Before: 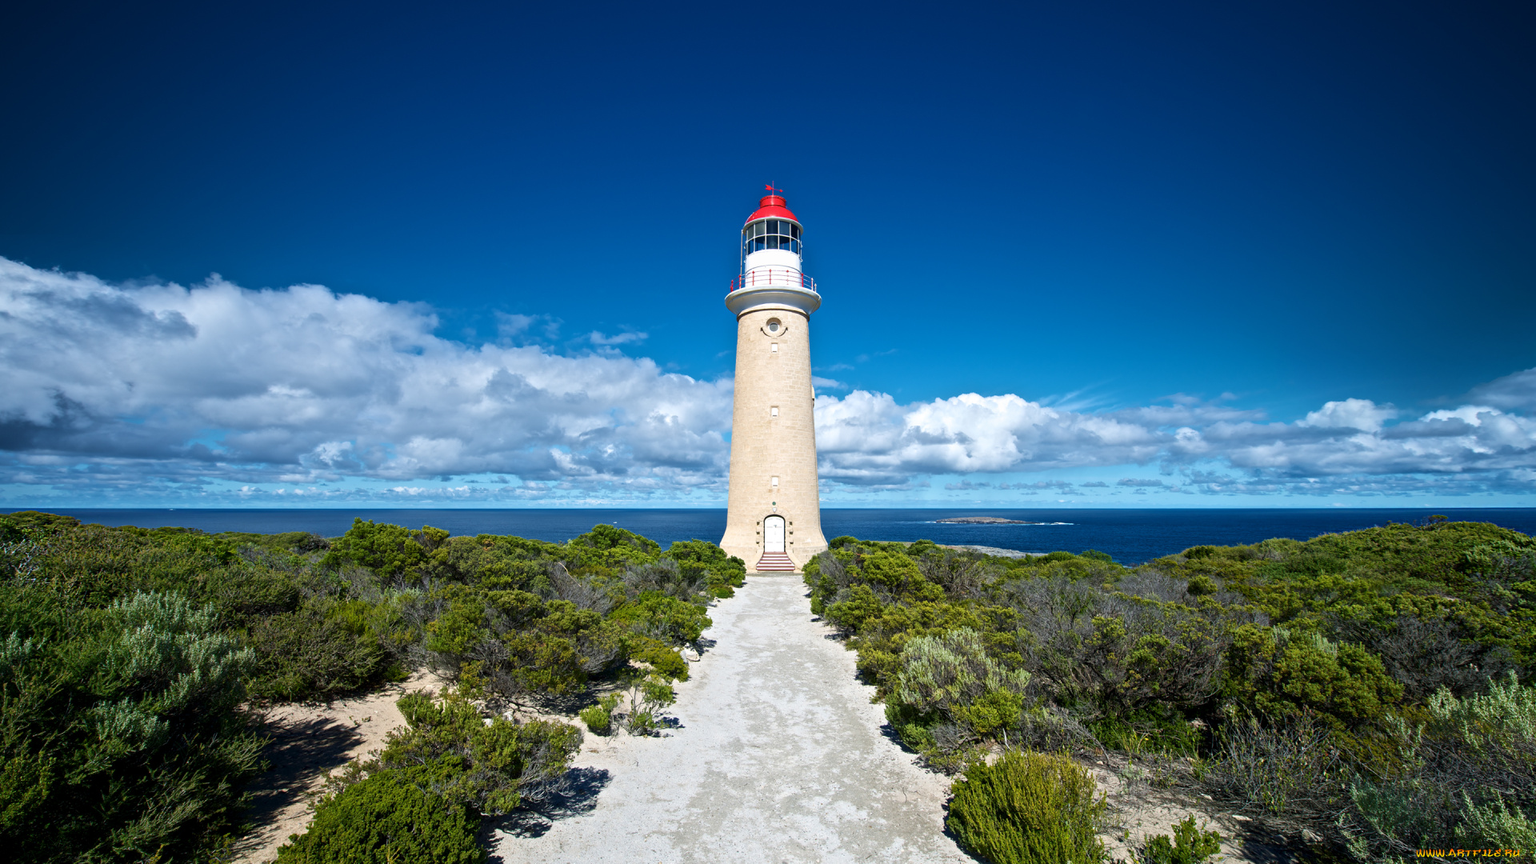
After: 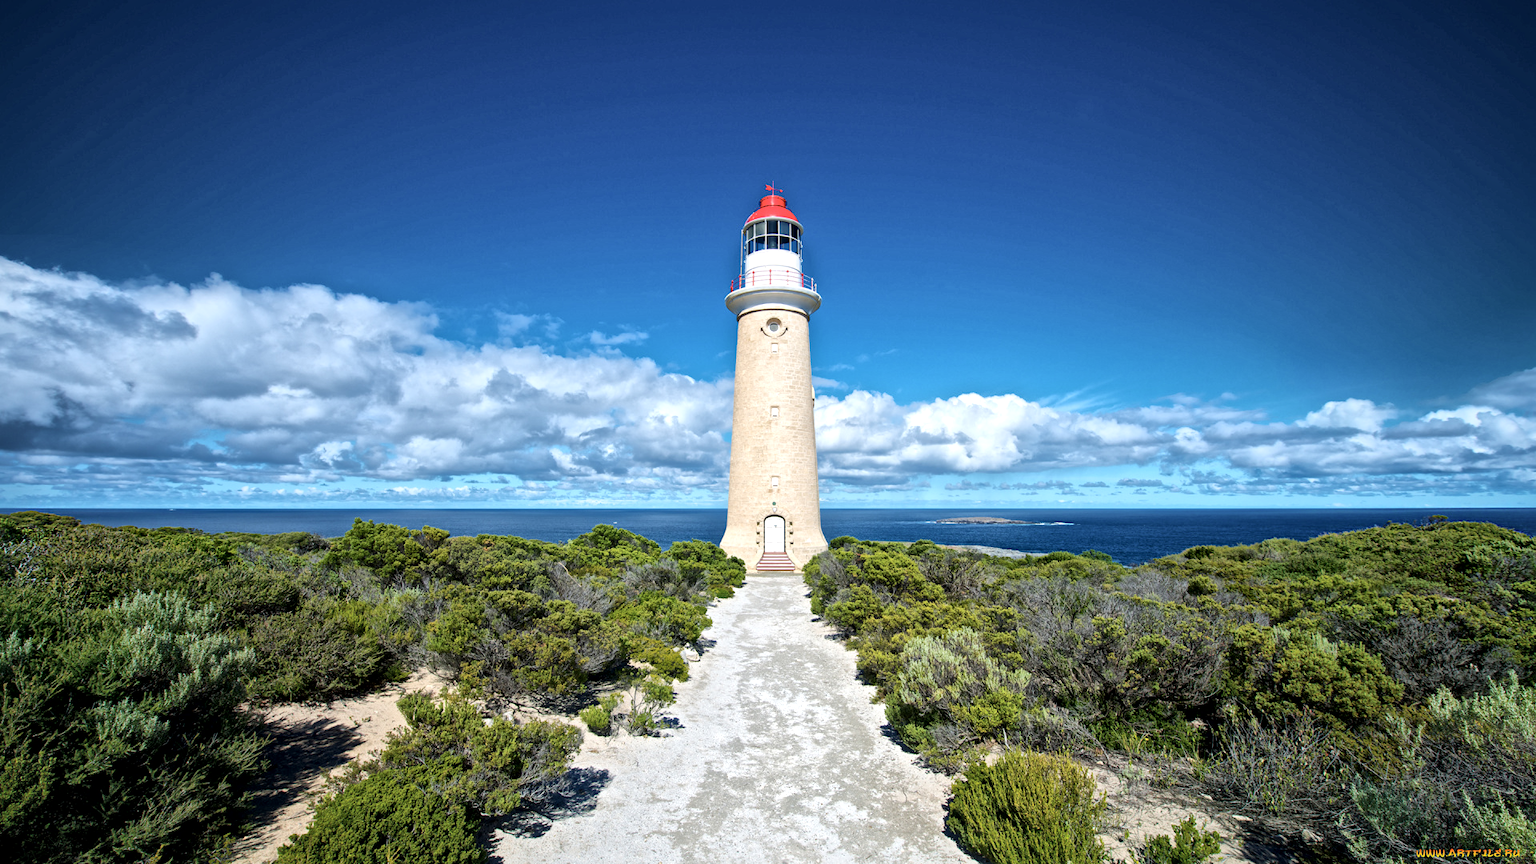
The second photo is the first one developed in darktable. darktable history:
local contrast: mode bilateral grid, contrast 20, coarseness 50, detail 130%, midtone range 0.2
global tonemap: drago (1, 100), detail 1
